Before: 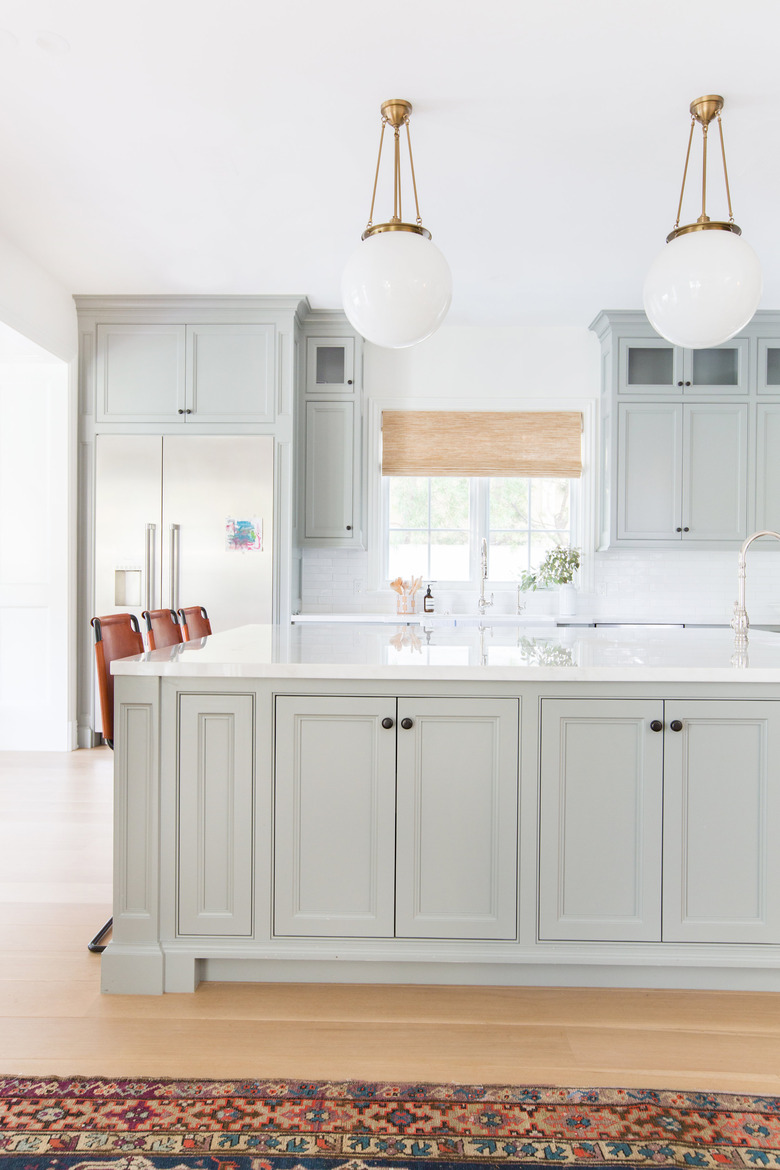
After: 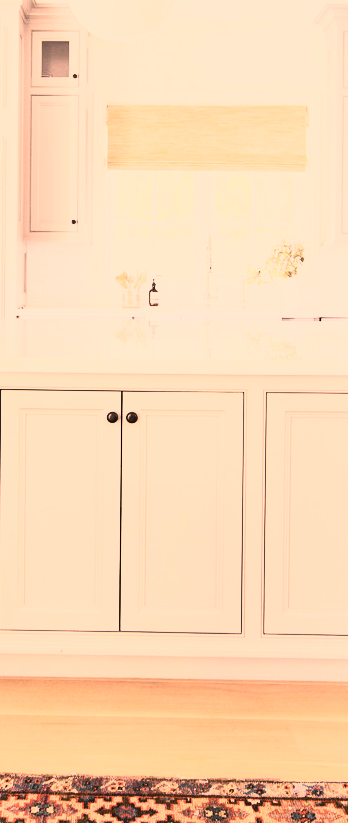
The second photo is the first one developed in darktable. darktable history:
crop: left 35.288%, top 26.229%, right 20.085%, bottom 3.393%
color correction: highlights a* 39.95, highlights b* 39.57, saturation 0.691
contrast brightness saturation: contrast 0.623, brightness 0.321, saturation 0.147
